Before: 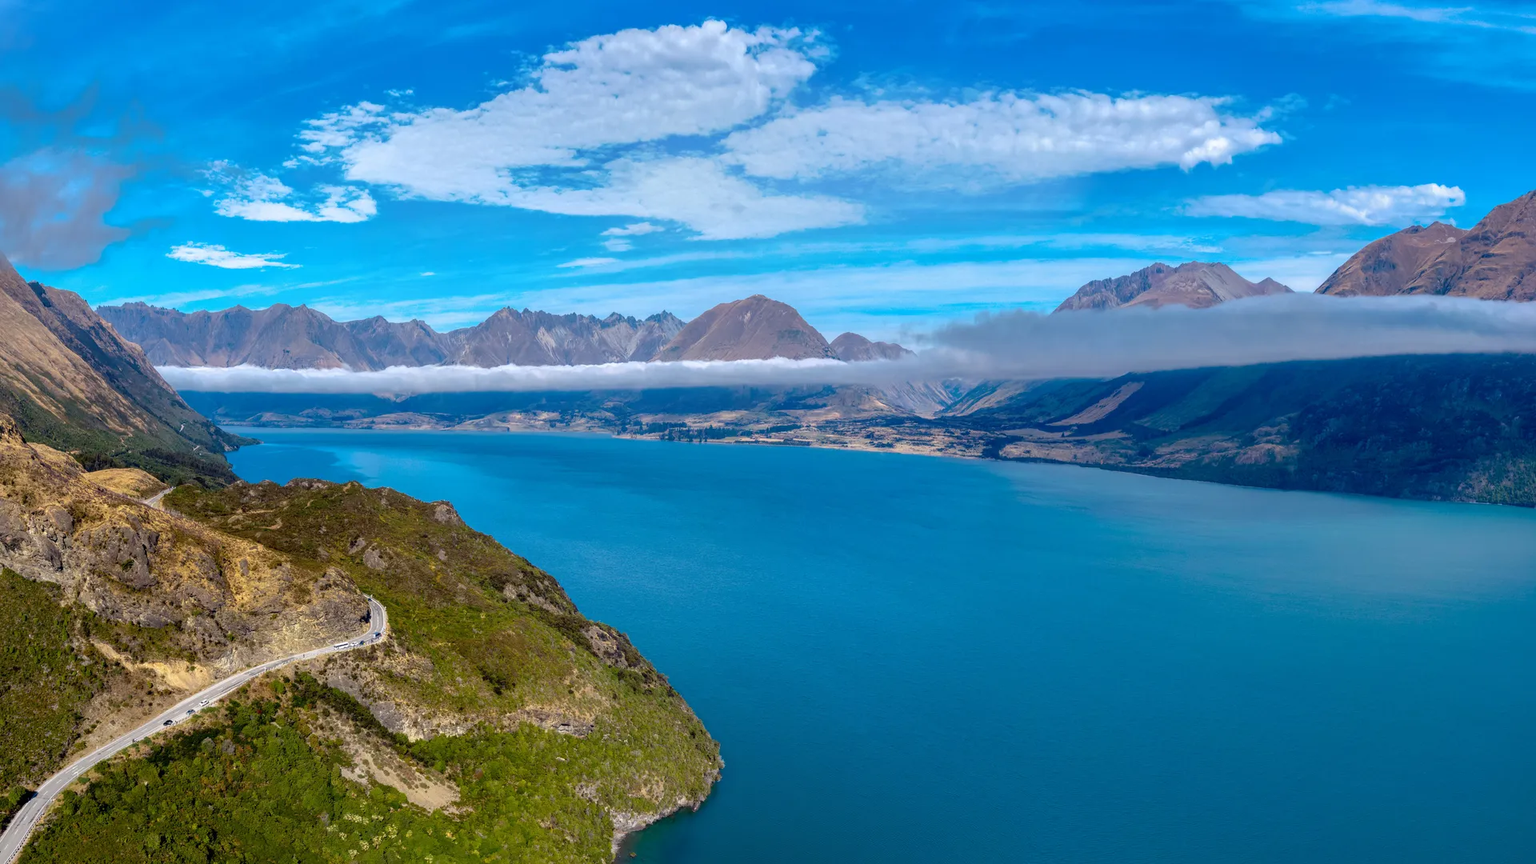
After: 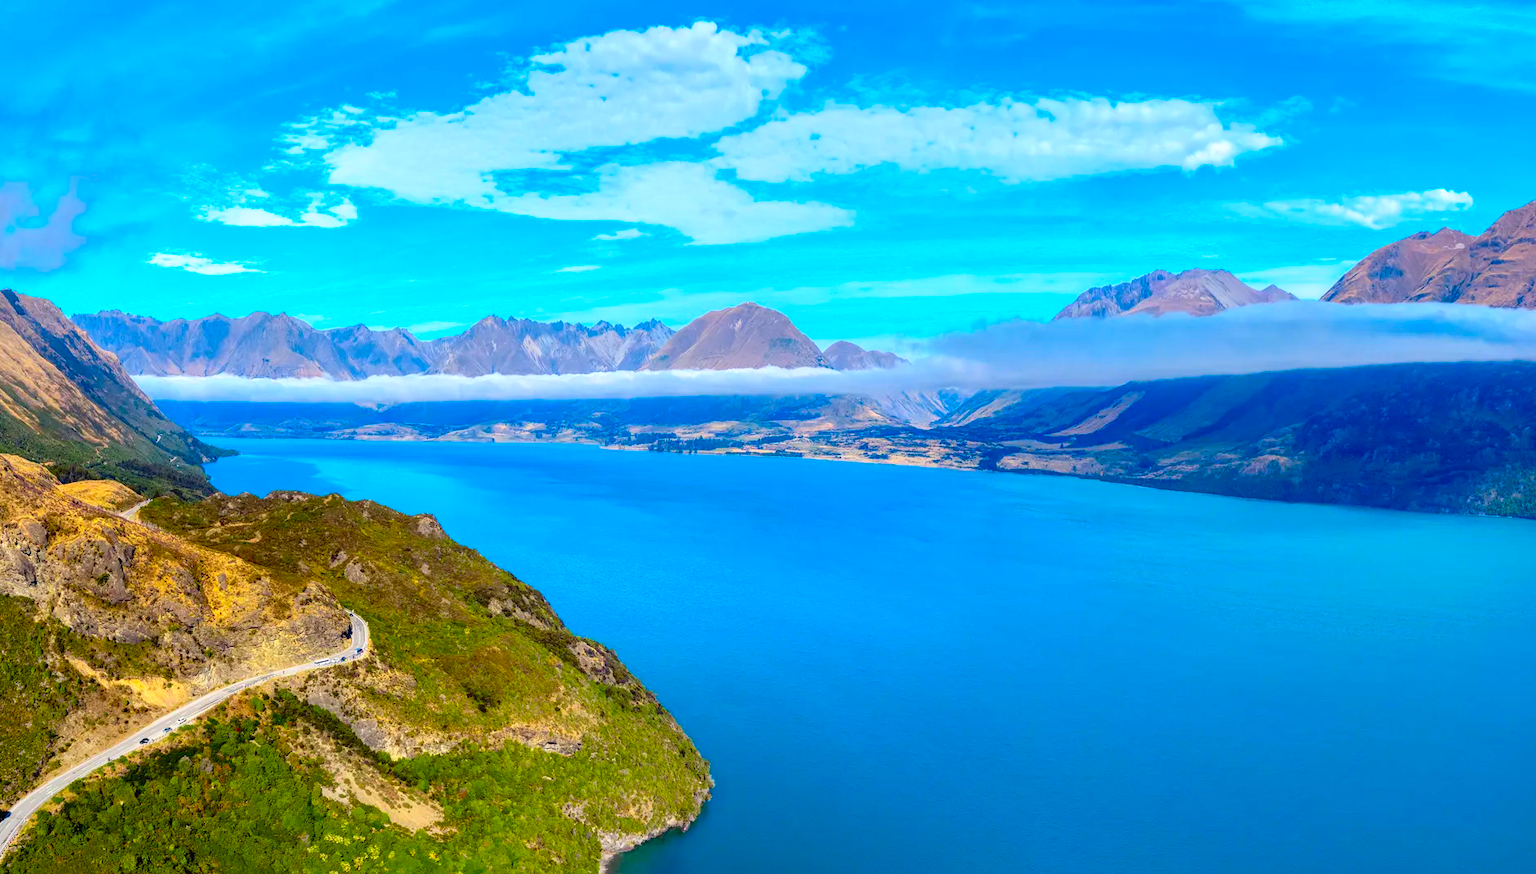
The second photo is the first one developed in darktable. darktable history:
color correction: highlights a* -2.68, highlights b* 2.57
contrast brightness saturation: contrast 0.2, brightness 0.2, saturation 0.8
crop and rotate: left 1.774%, right 0.633%, bottom 1.28%
